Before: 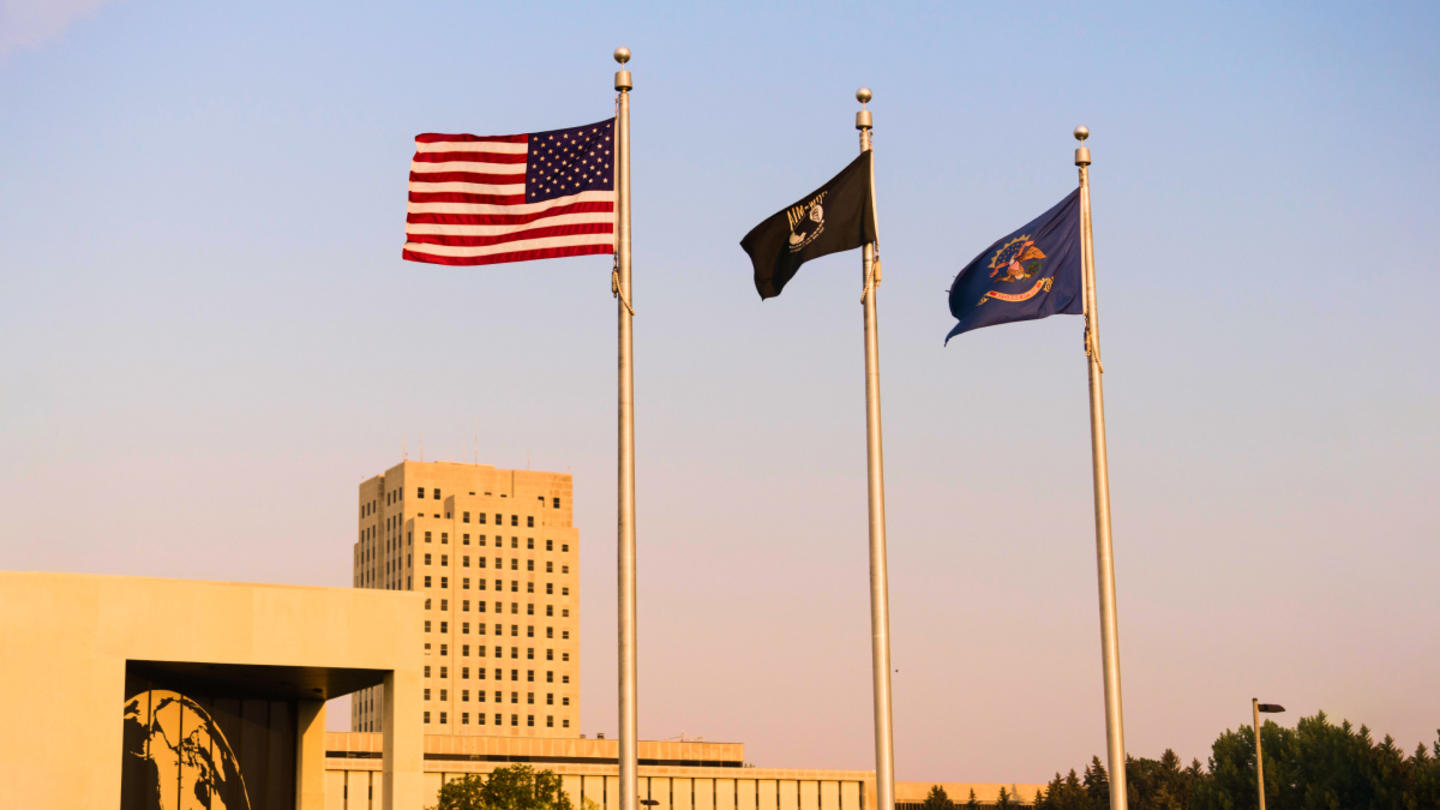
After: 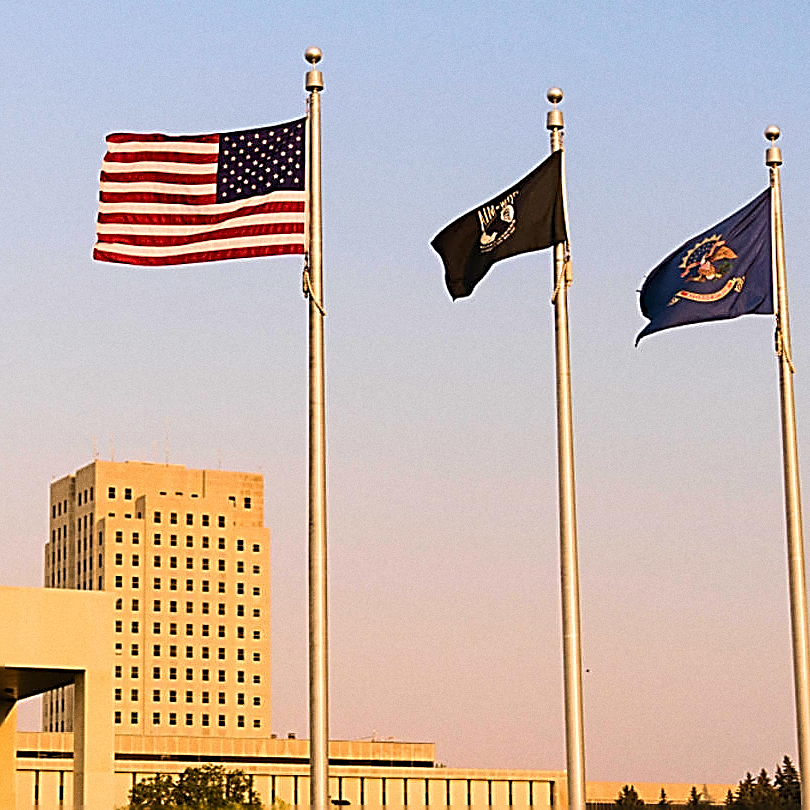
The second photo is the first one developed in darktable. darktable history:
grain: on, module defaults
crop: left 21.496%, right 22.254%
sharpen: amount 2
